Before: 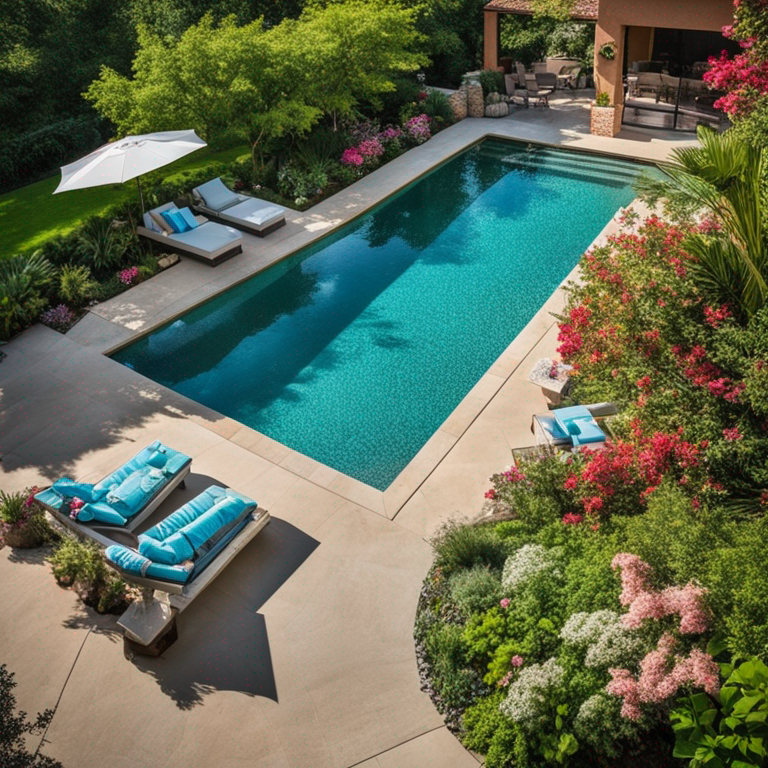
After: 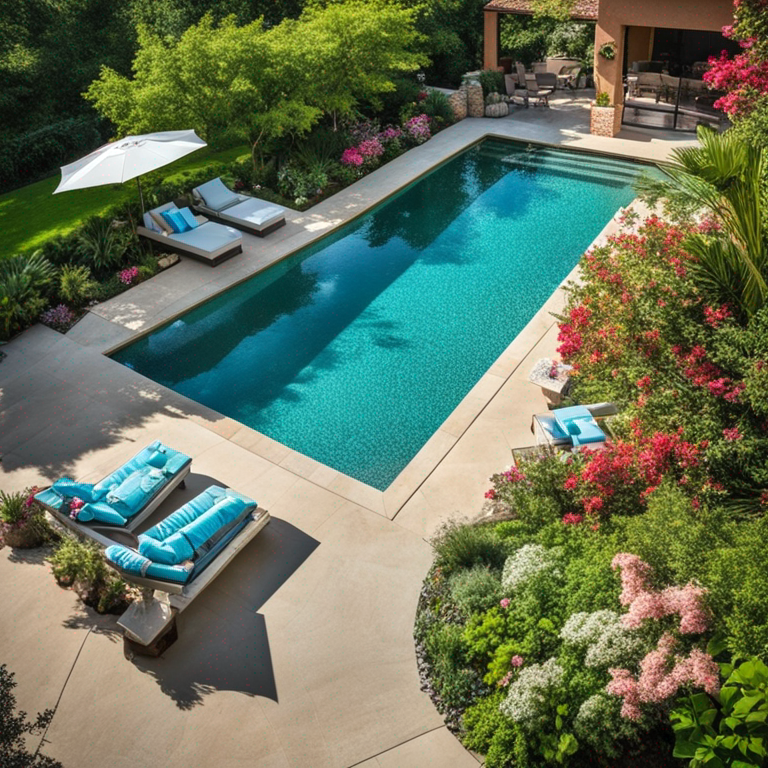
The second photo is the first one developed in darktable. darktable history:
exposure: exposure 0.2 EV, compensate highlight preservation false
white balance: red 0.978, blue 0.999
